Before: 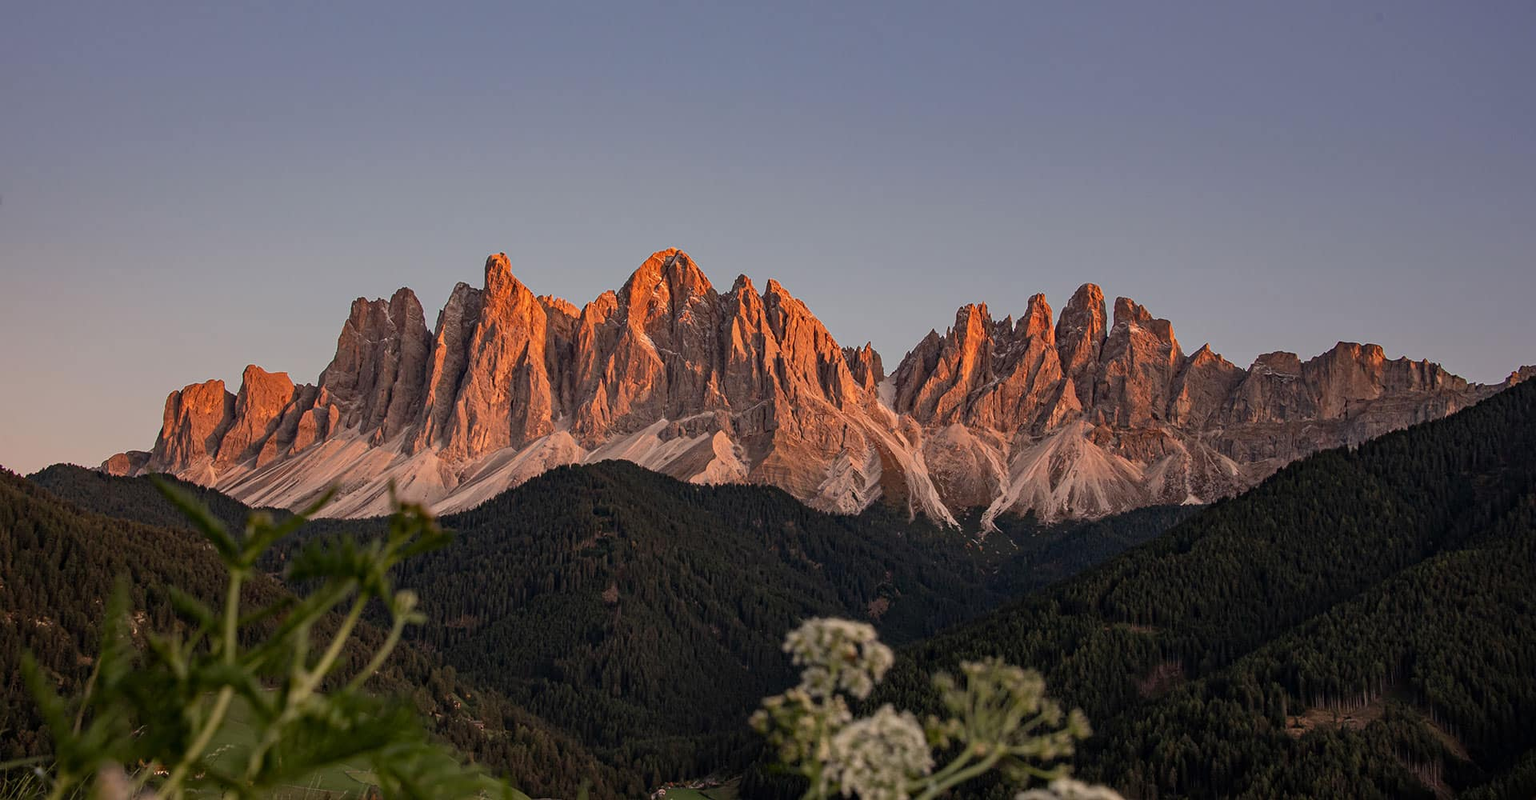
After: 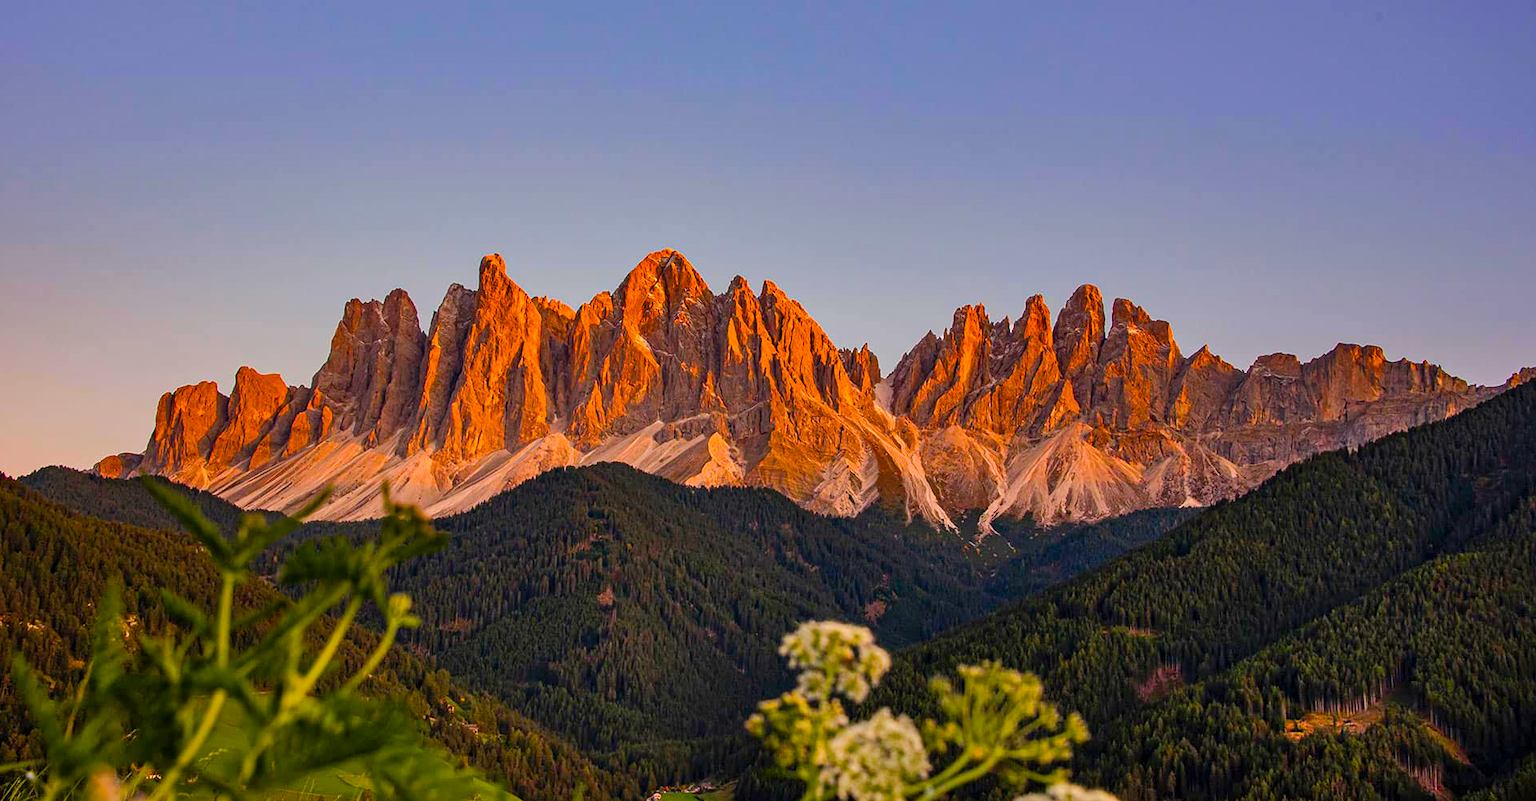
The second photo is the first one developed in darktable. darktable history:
crop and rotate: left 0.614%, top 0.179%, bottom 0.309%
color balance rgb: linear chroma grading › shadows 10%, linear chroma grading › highlights 10%, linear chroma grading › global chroma 15%, linear chroma grading › mid-tones 15%, perceptual saturation grading › global saturation 40%, perceptual saturation grading › highlights -25%, perceptual saturation grading › mid-tones 35%, perceptual saturation grading › shadows 35%, perceptual brilliance grading › global brilliance 11.29%, global vibrance 11.29%
shadows and highlights: highlights color adjustment 0%, low approximation 0.01, soften with gaussian
